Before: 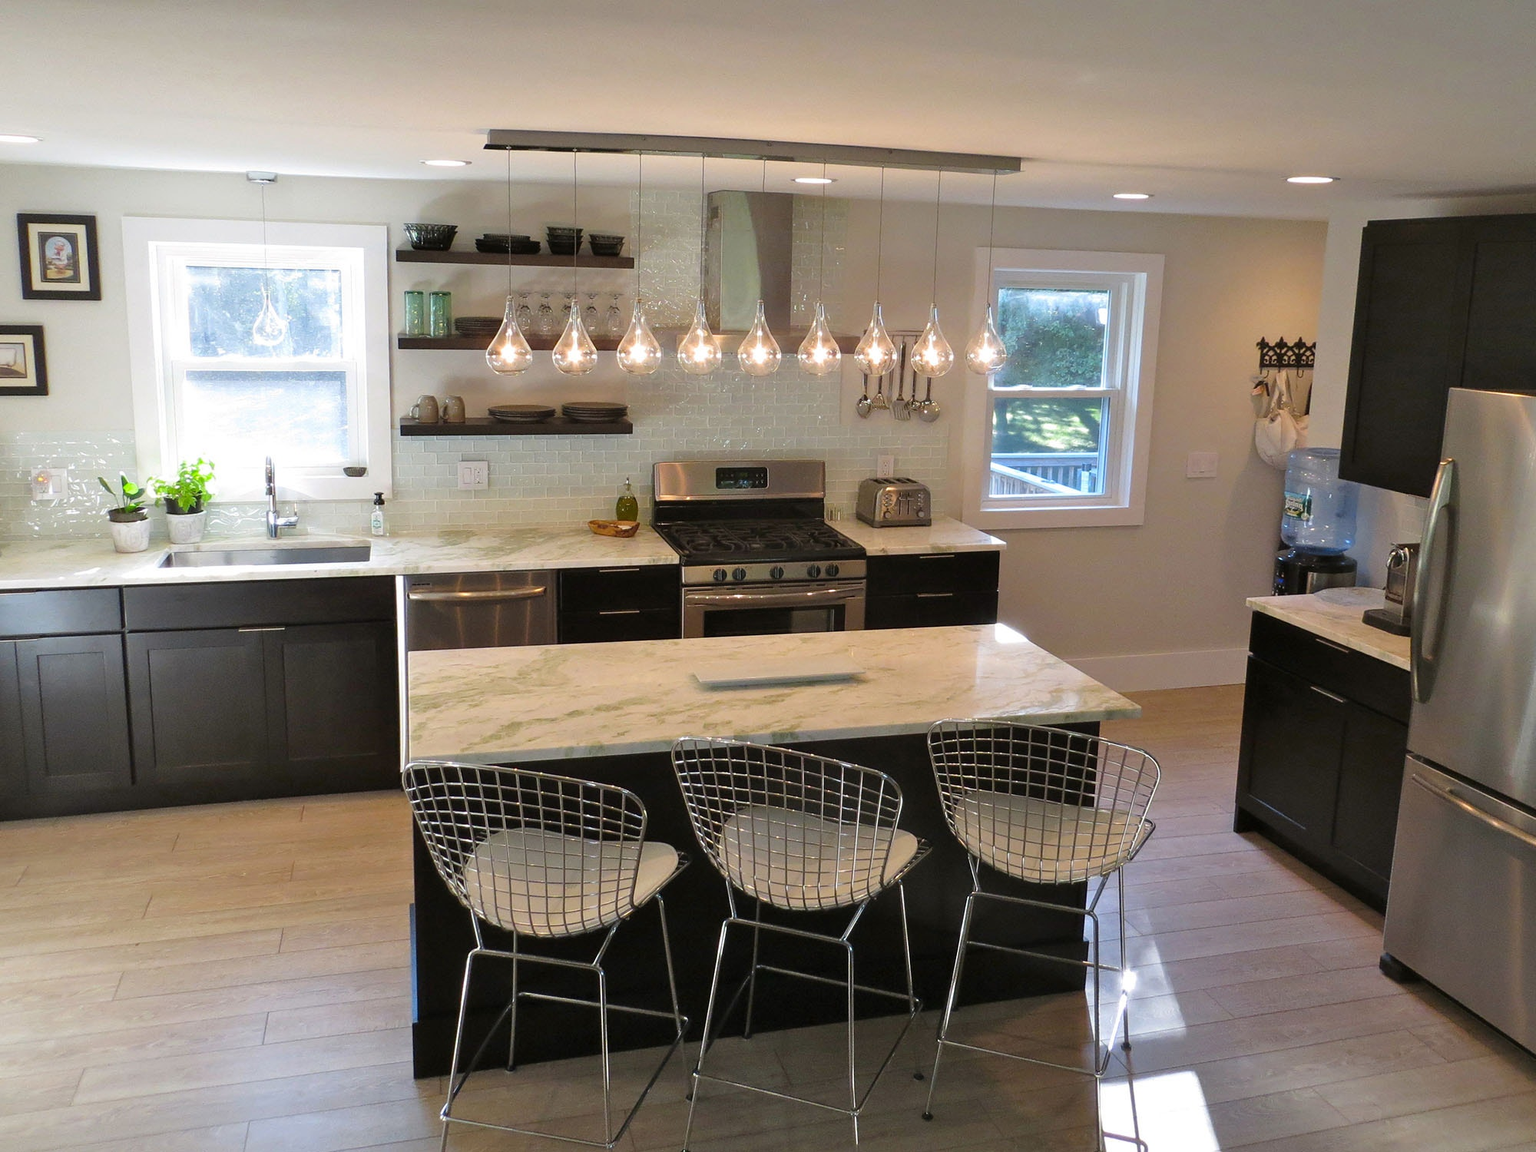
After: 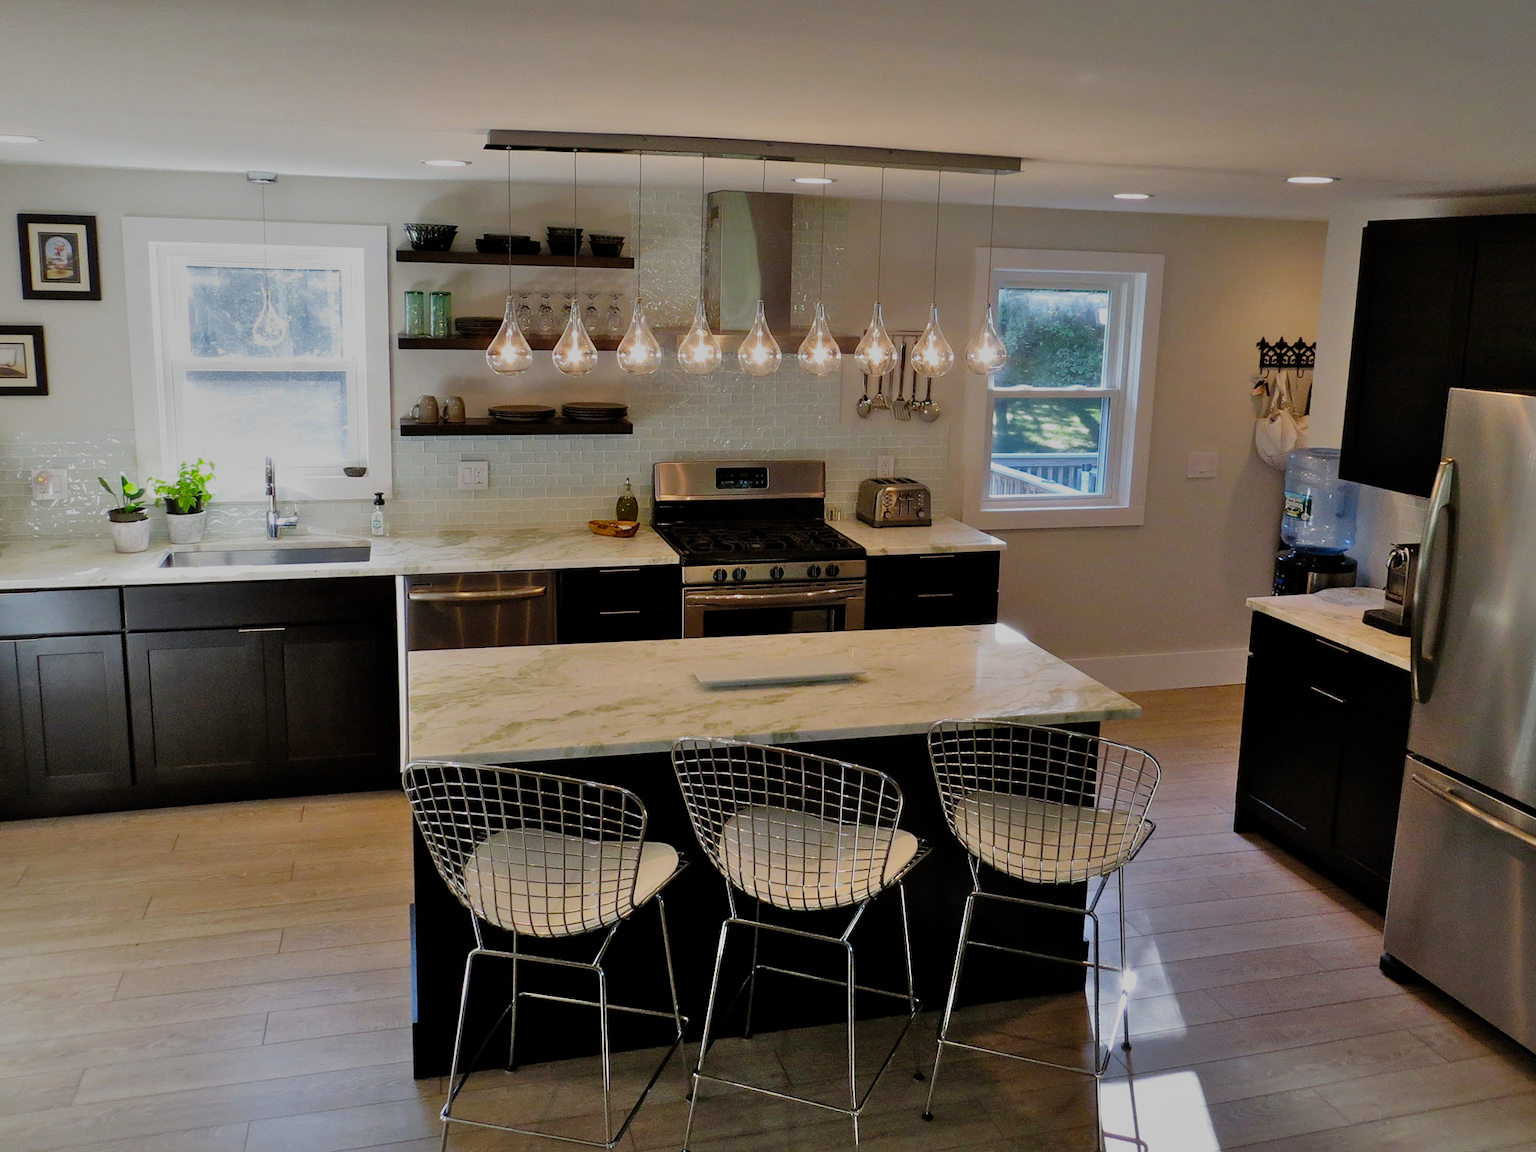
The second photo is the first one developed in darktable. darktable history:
shadows and highlights: low approximation 0.01, soften with gaussian
filmic rgb: middle gray luminance 29%, black relative exposure -10.3 EV, white relative exposure 5.5 EV, threshold 6 EV, target black luminance 0%, hardness 3.95, latitude 2.04%, contrast 1.132, highlights saturation mix 5%, shadows ↔ highlights balance 15.11%, add noise in highlights 0, preserve chrominance no, color science v3 (2019), use custom middle-gray values true, iterations of high-quality reconstruction 0, contrast in highlights soft, enable highlight reconstruction true
